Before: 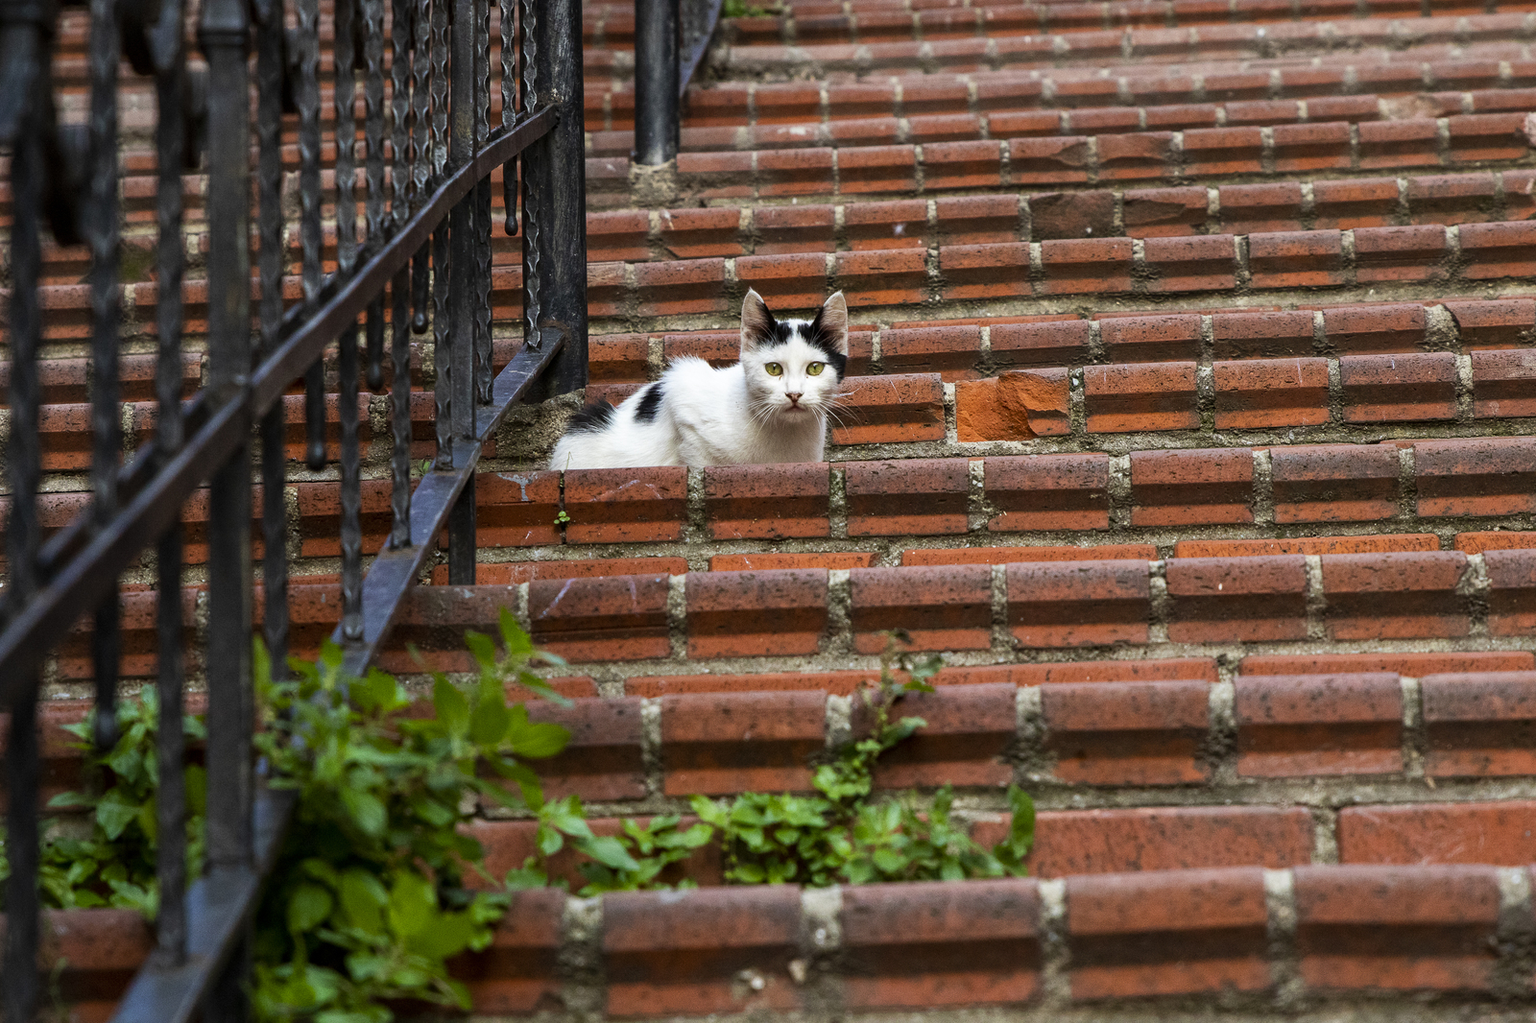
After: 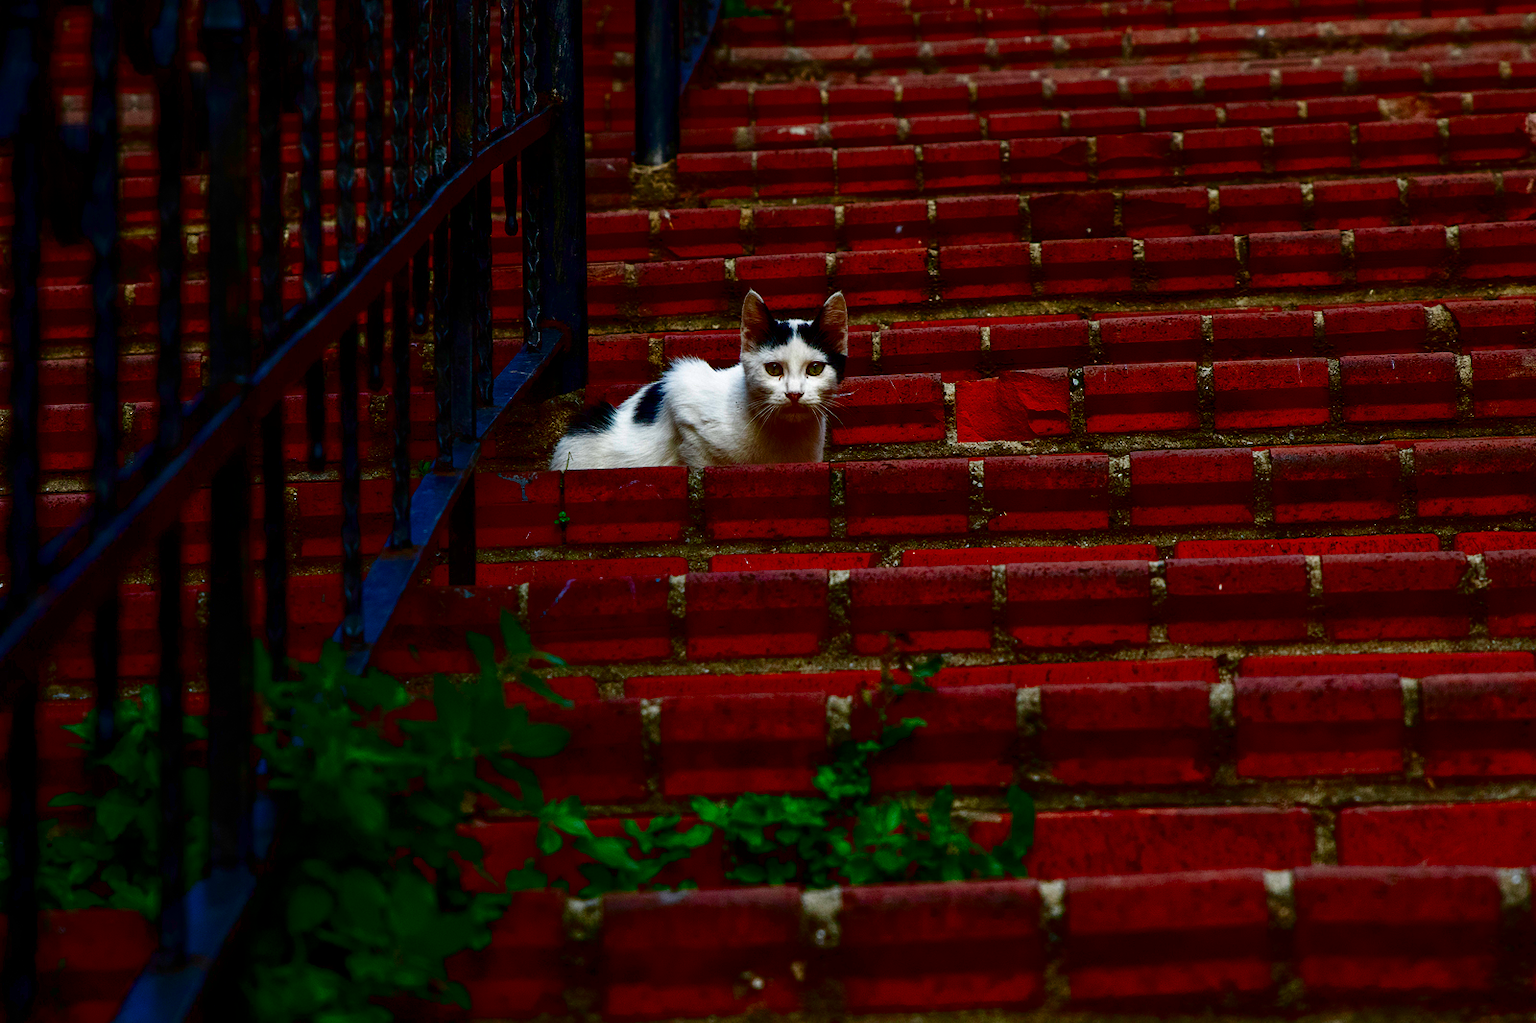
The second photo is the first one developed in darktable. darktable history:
contrast brightness saturation: brightness -0.998, saturation 0.997
